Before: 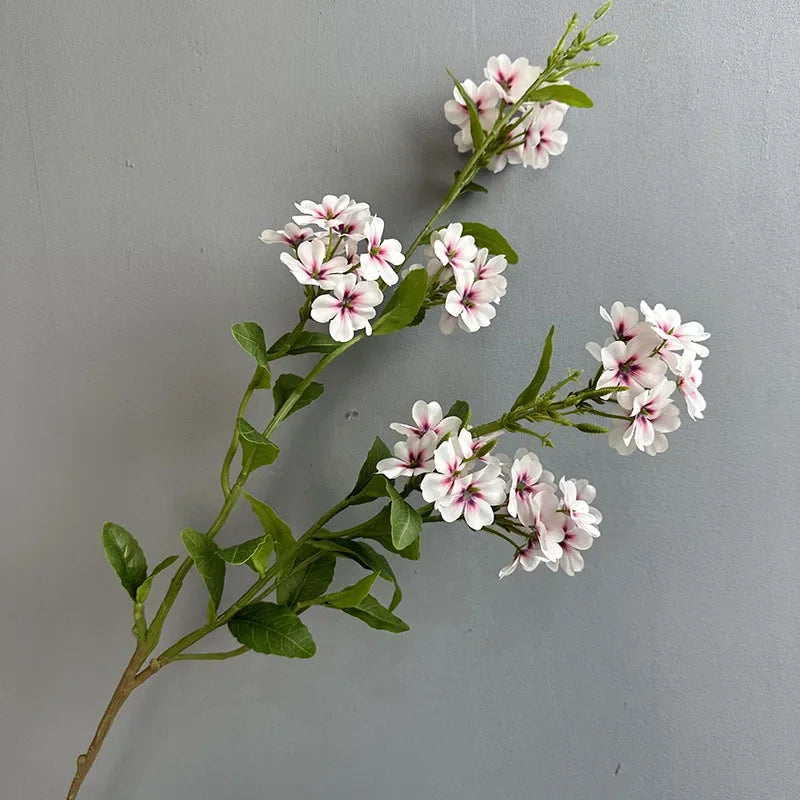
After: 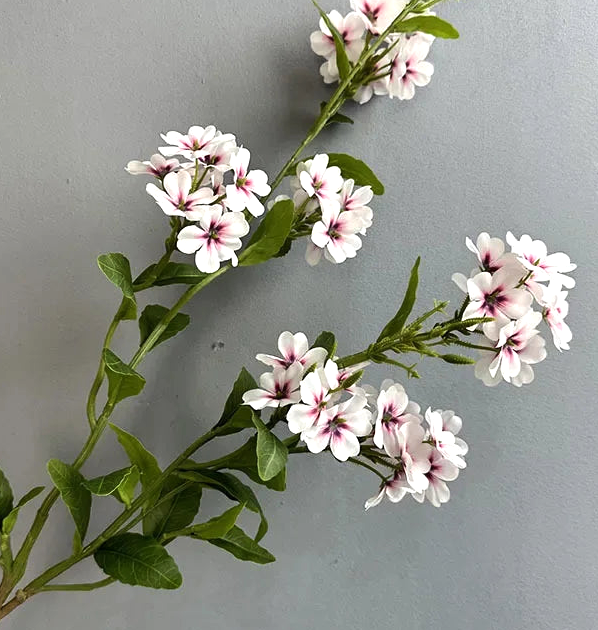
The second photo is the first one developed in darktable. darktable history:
crop: left 16.768%, top 8.653%, right 8.362%, bottom 12.485%
tone equalizer: -8 EV -0.417 EV, -7 EV -0.389 EV, -6 EV -0.333 EV, -5 EV -0.222 EV, -3 EV 0.222 EV, -2 EV 0.333 EV, -1 EV 0.389 EV, +0 EV 0.417 EV, edges refinement/feathering 500, mask exposure compensation -1.57 EV, preserve details no
